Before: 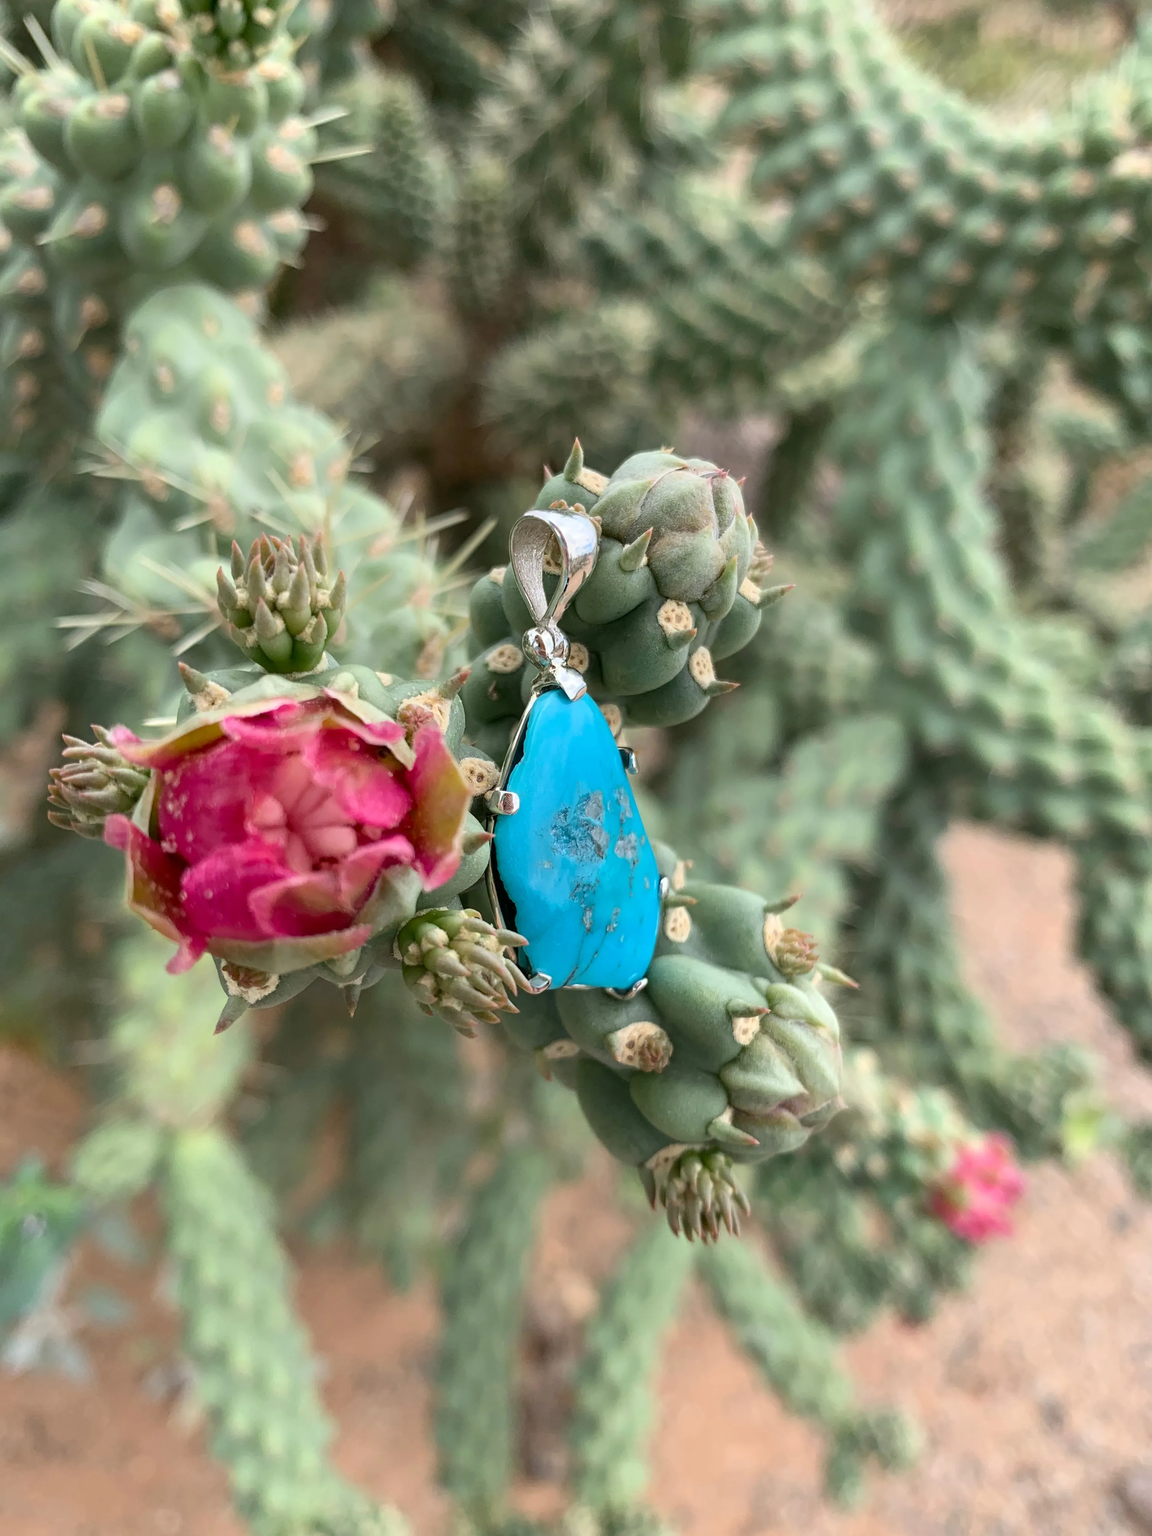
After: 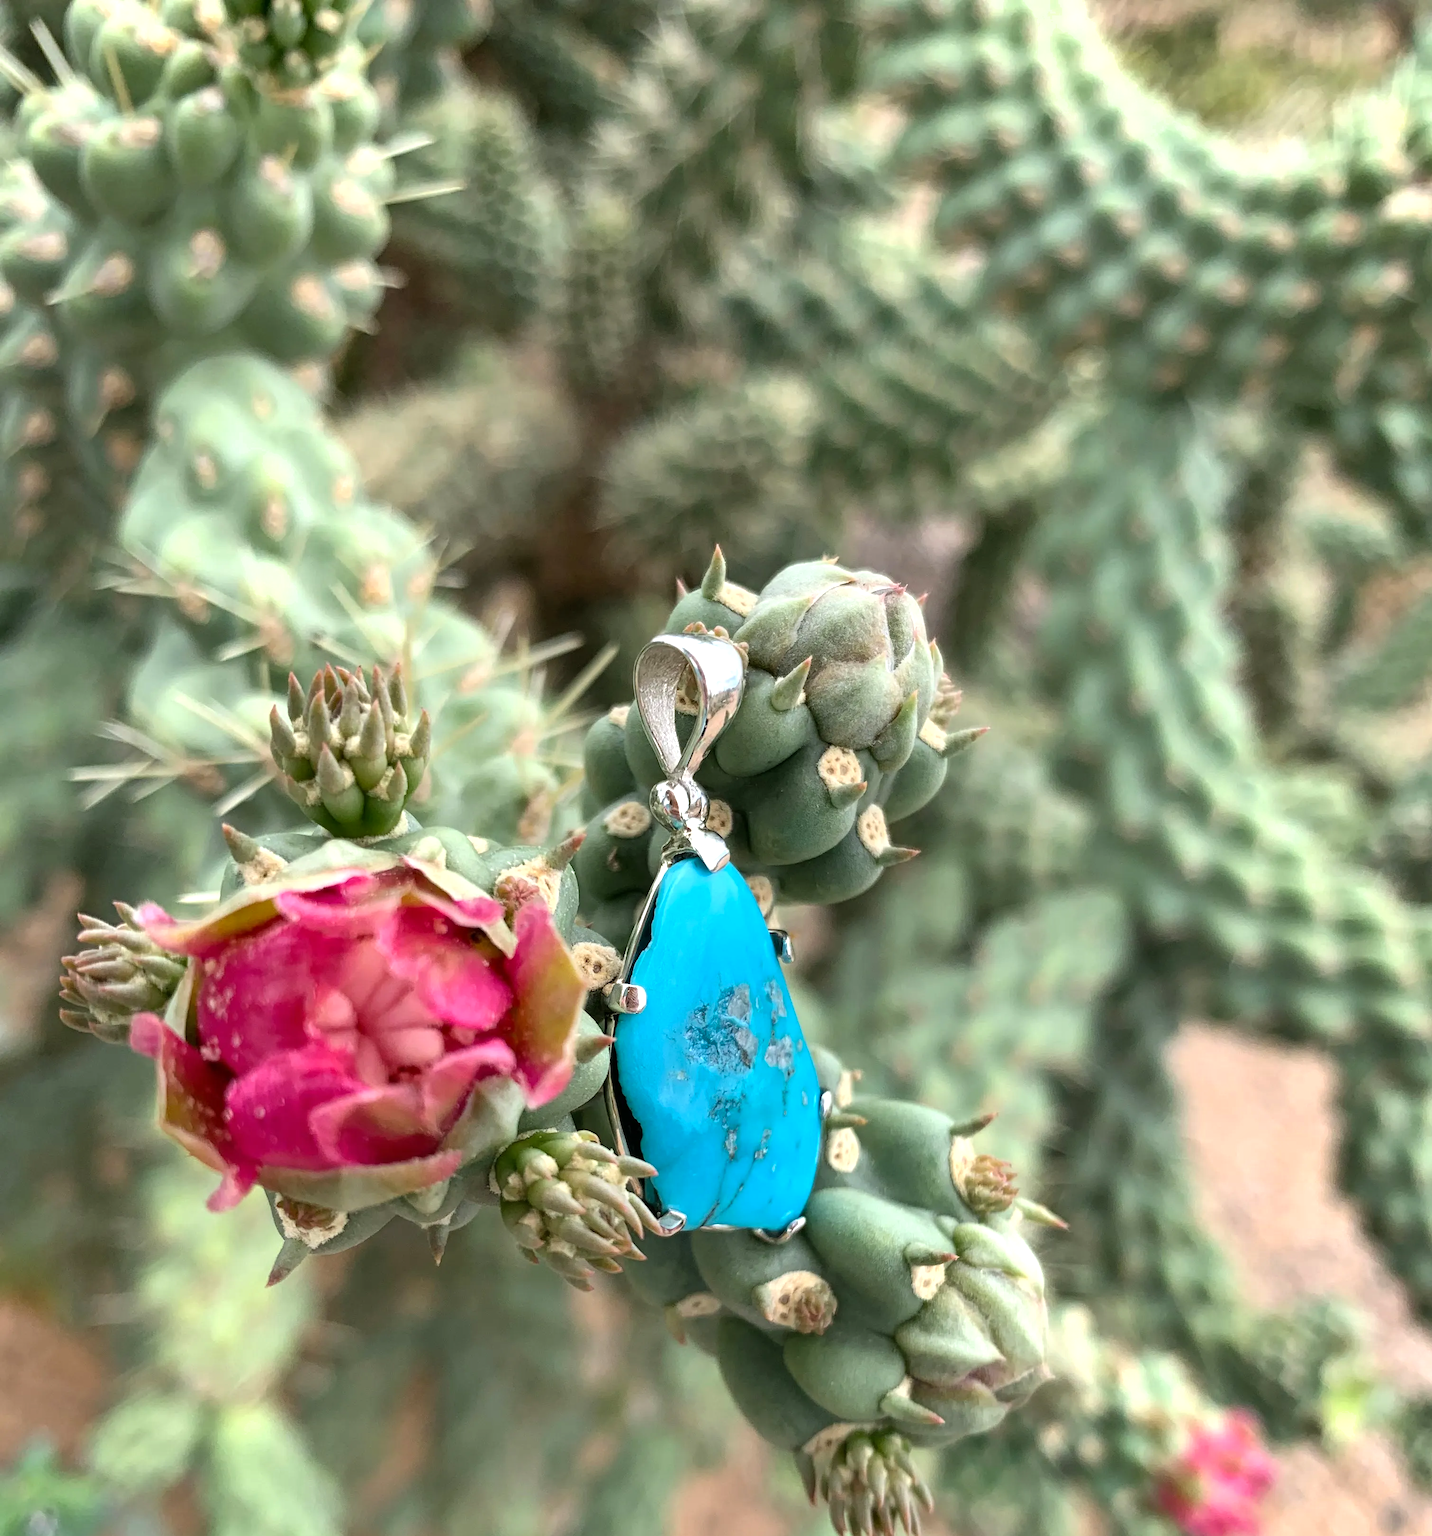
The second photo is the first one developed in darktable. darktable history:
crop: bottom 19.59%
tone equalizer: -8 EV -0.388 EV, -7 EV -0.405 EV, -6 EV -0.36 EV, -5 EV -0.186 EV, -3 EV 0.246 EV, -2 EV 0.337 EV, -1 EV 0.392 EV, +0 EV 0.411 EV
color correction: highlights a* -0.312, highlights b* -0.08
shadows and highlights: radius 132.63, soften with gaussian
